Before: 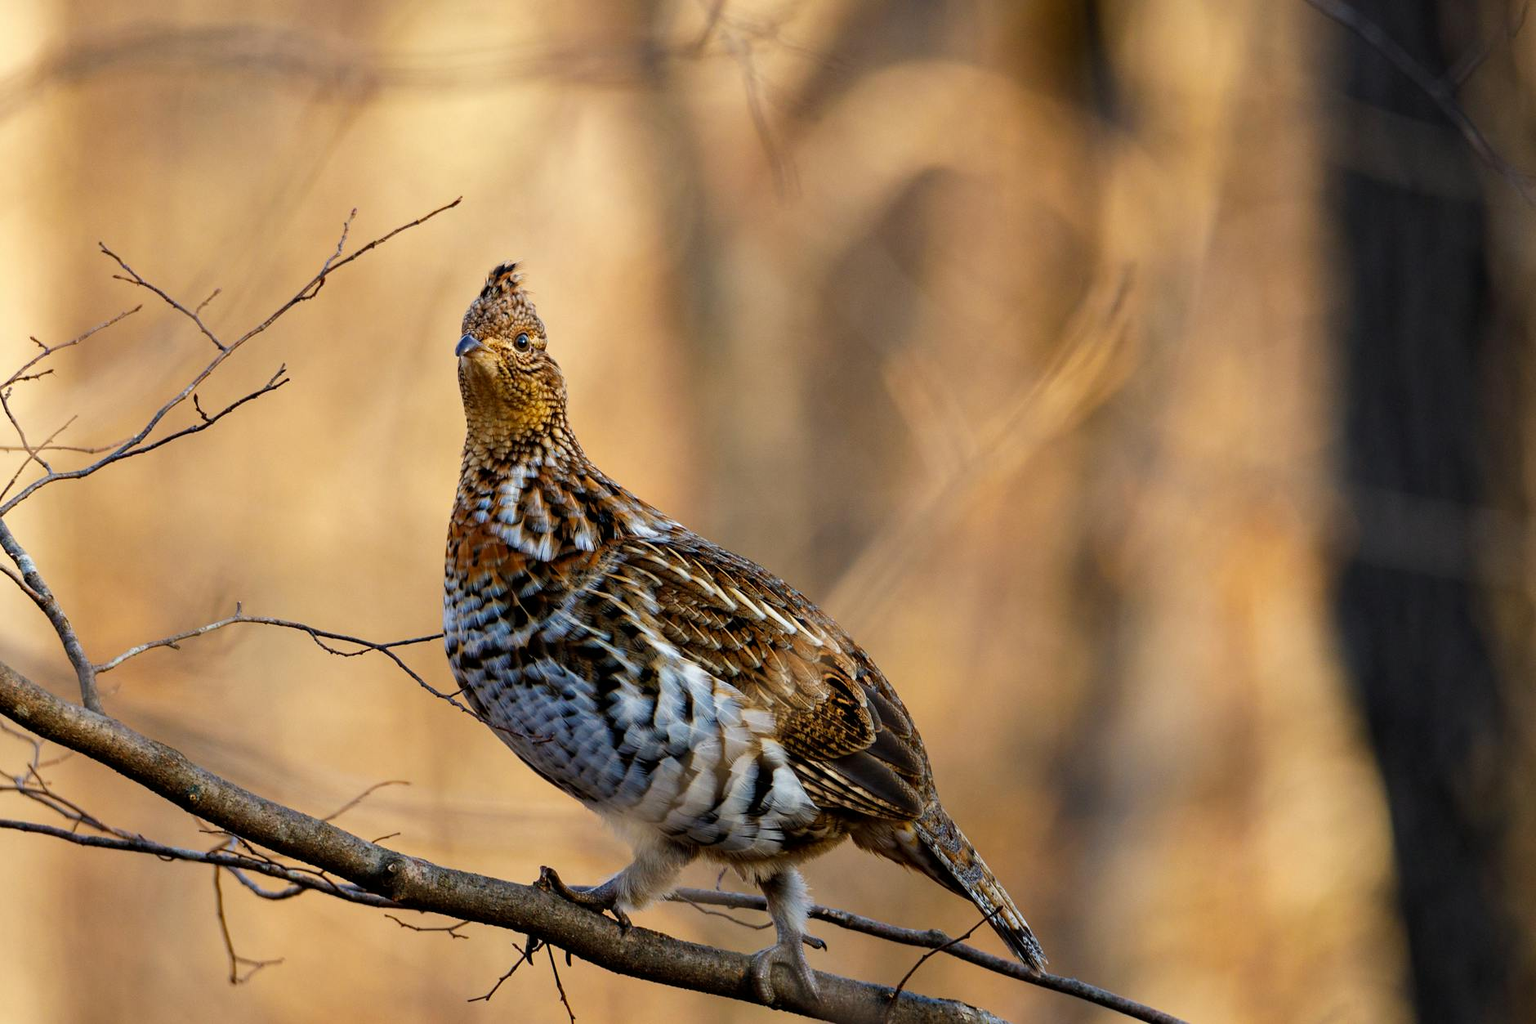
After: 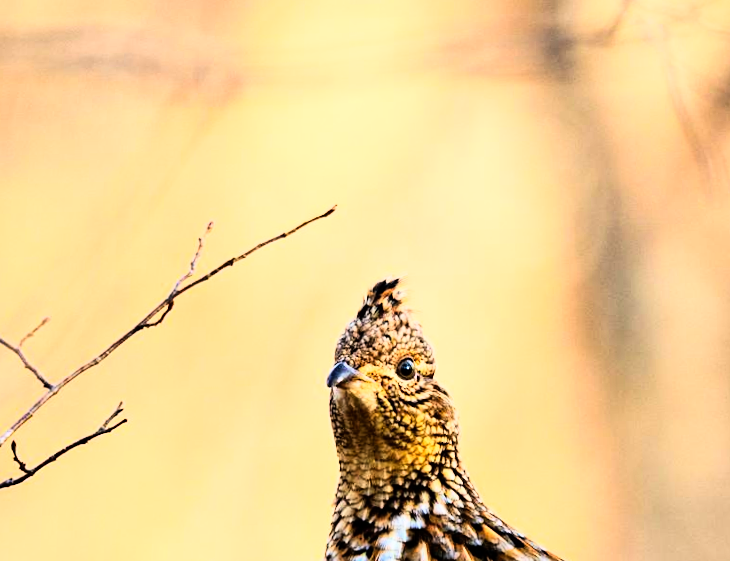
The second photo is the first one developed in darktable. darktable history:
rgb curve: curves: ch0 [(0, 0) (0.21, 0.15) (0.24, 0.21) (0.5, 0.75) (0.75, 0.96) (0.89, 0.99) (1, 1)]; ch1 [(0, 0.02) (0.21, 0.13) (0.25, 0.2) (0.5, 0.67) (0.75, 0.9) (0.89, 0.97) (1, 1)]; ch2 [(0, 0.02) (0.21, 0.13) (0.25, 0.2) (0.5, 0.67) (0.75, 0.9) (0.89, 0.97) (1, 1)], compensate middle gray true
crop and rotate: left 10.817%, top 0.062%, right 47.194%, bottom 53.626%
rotate and perspective: rotation -1.68°, lens shift (vertical) -0.146, crop left 0.049, crop right 0.912, crop top 0.032, crop bottom 0.96
